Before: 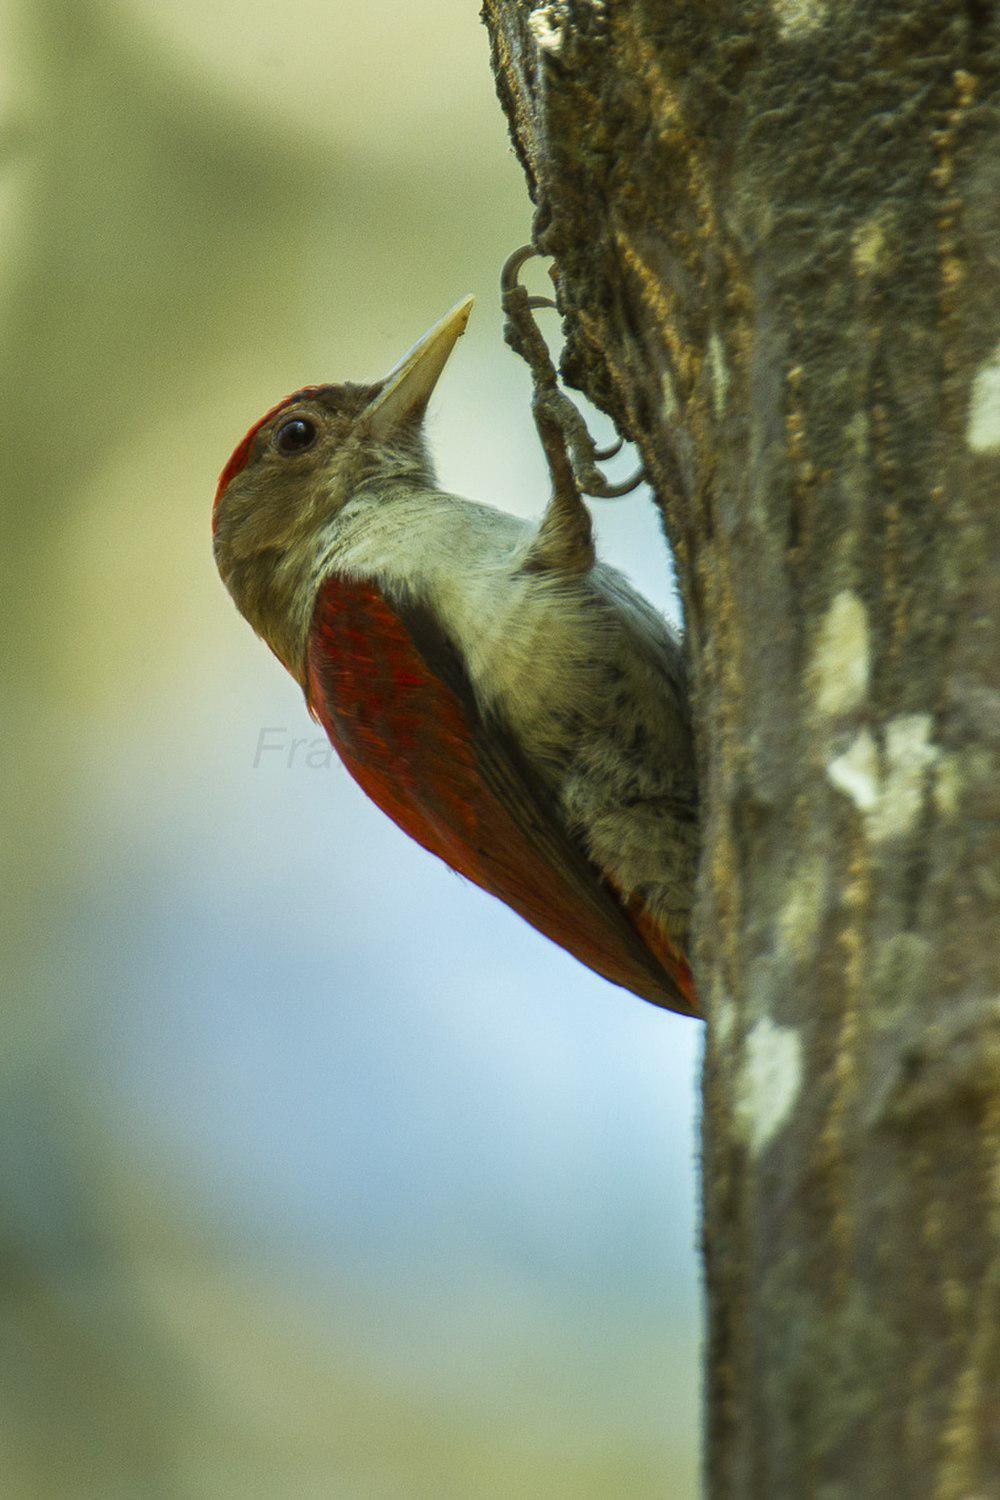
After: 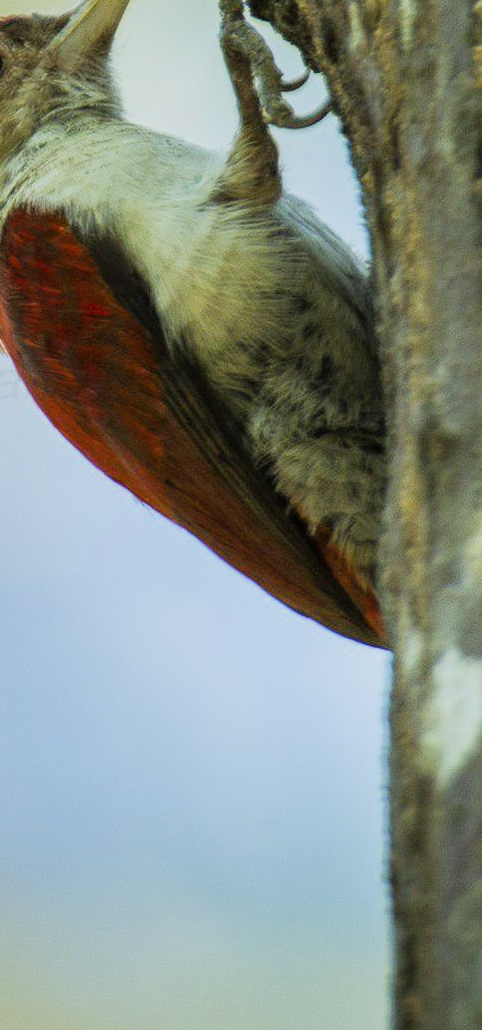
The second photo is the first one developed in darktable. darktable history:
exposure: exposure 0.564 EV, compensate highlight preservation false
crop: left 31.379%, top 24.658%, right 20.326%, bottom 6.628%
color calibration: illuminant as shot in camera, x 0.358, y 0.373, temperature 4628.91 K
filmic rgb: black relative exposure -7.65 EV, white relative exposure 4.56 EV, hardness 3.61
